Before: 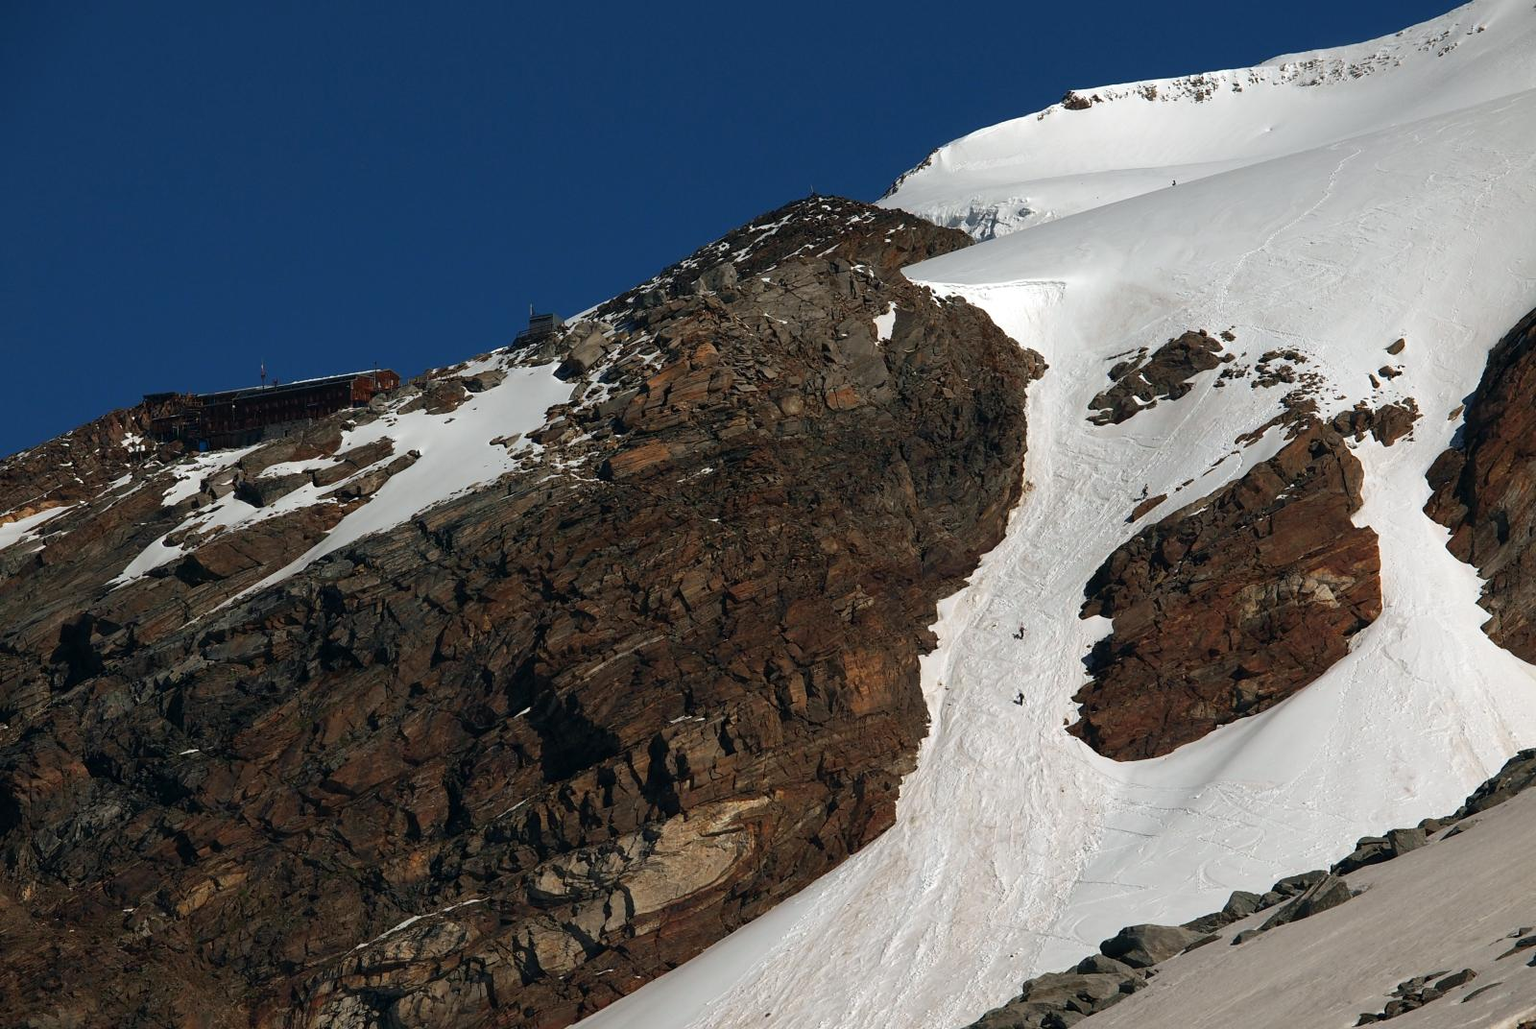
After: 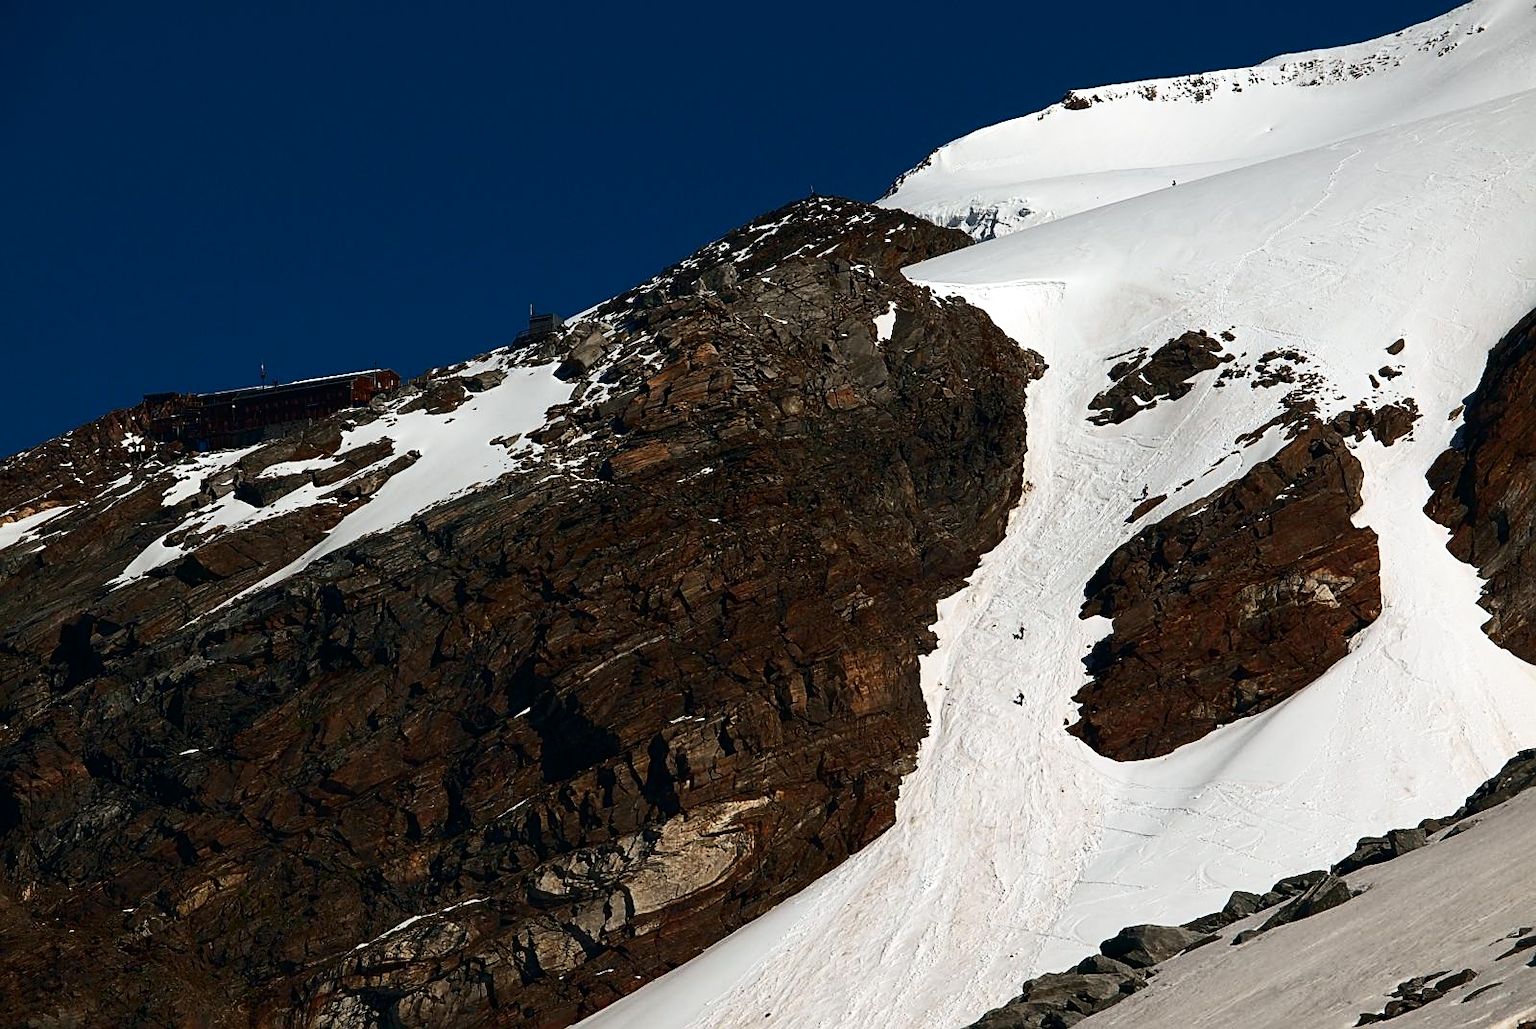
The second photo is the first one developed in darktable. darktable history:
sharpen: on, module defaults
contrast brightness saturation: contrast 0.292
